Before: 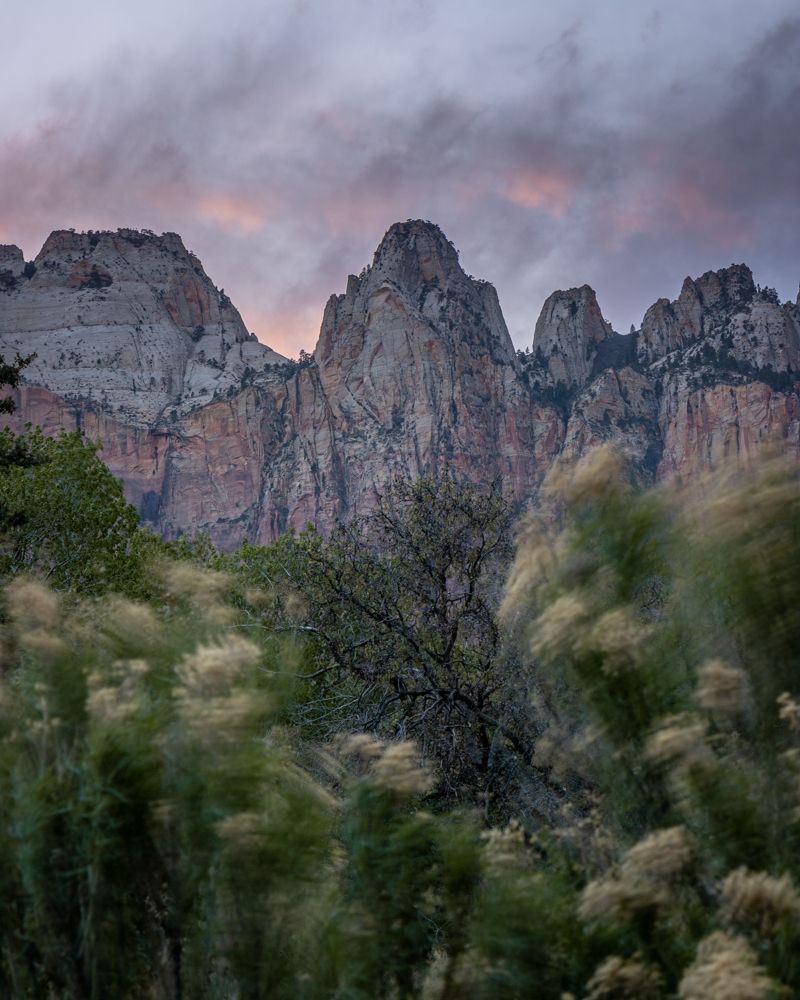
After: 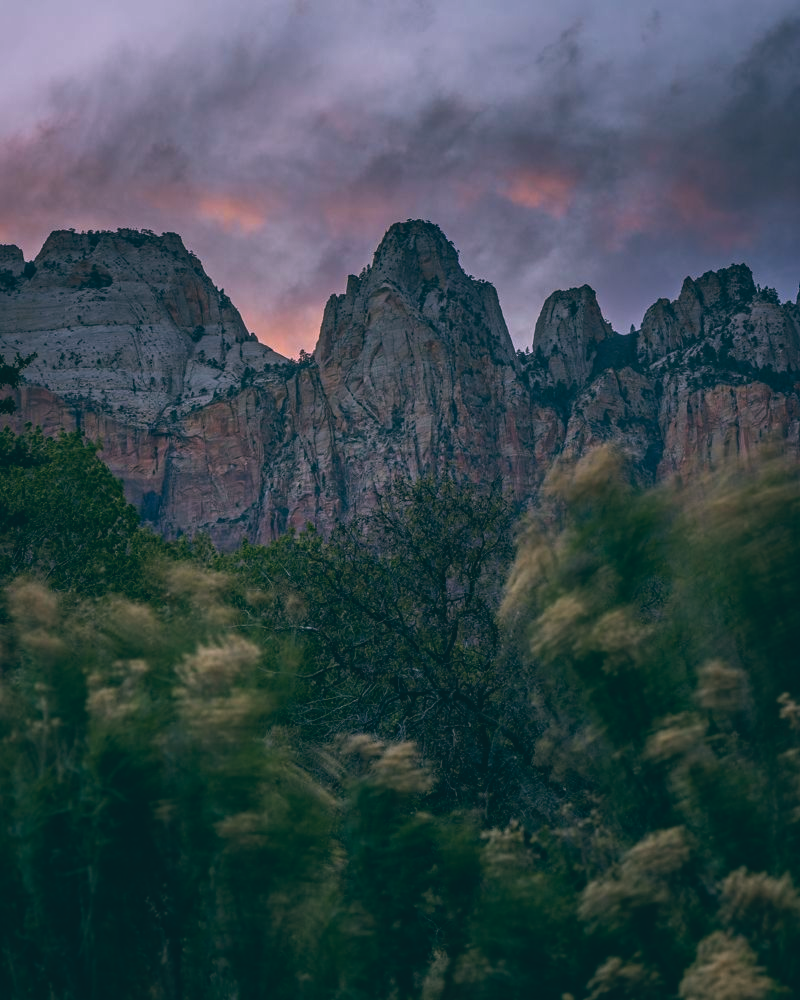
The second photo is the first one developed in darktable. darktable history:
color balance: lift [1.016, 0.983, 1, 1.017], gamma [0.78, 1.018, 1.043, 0.957], gain [0.786, 1.063, 0.937, 1.017], input saturation 118.26%, contrast 13.43%, contrast fulcrum 21.62%, output saturation 82.76%
contrast brightness saturation: contrast -0.11
haze removal: compatibility mode true, adaptive false
